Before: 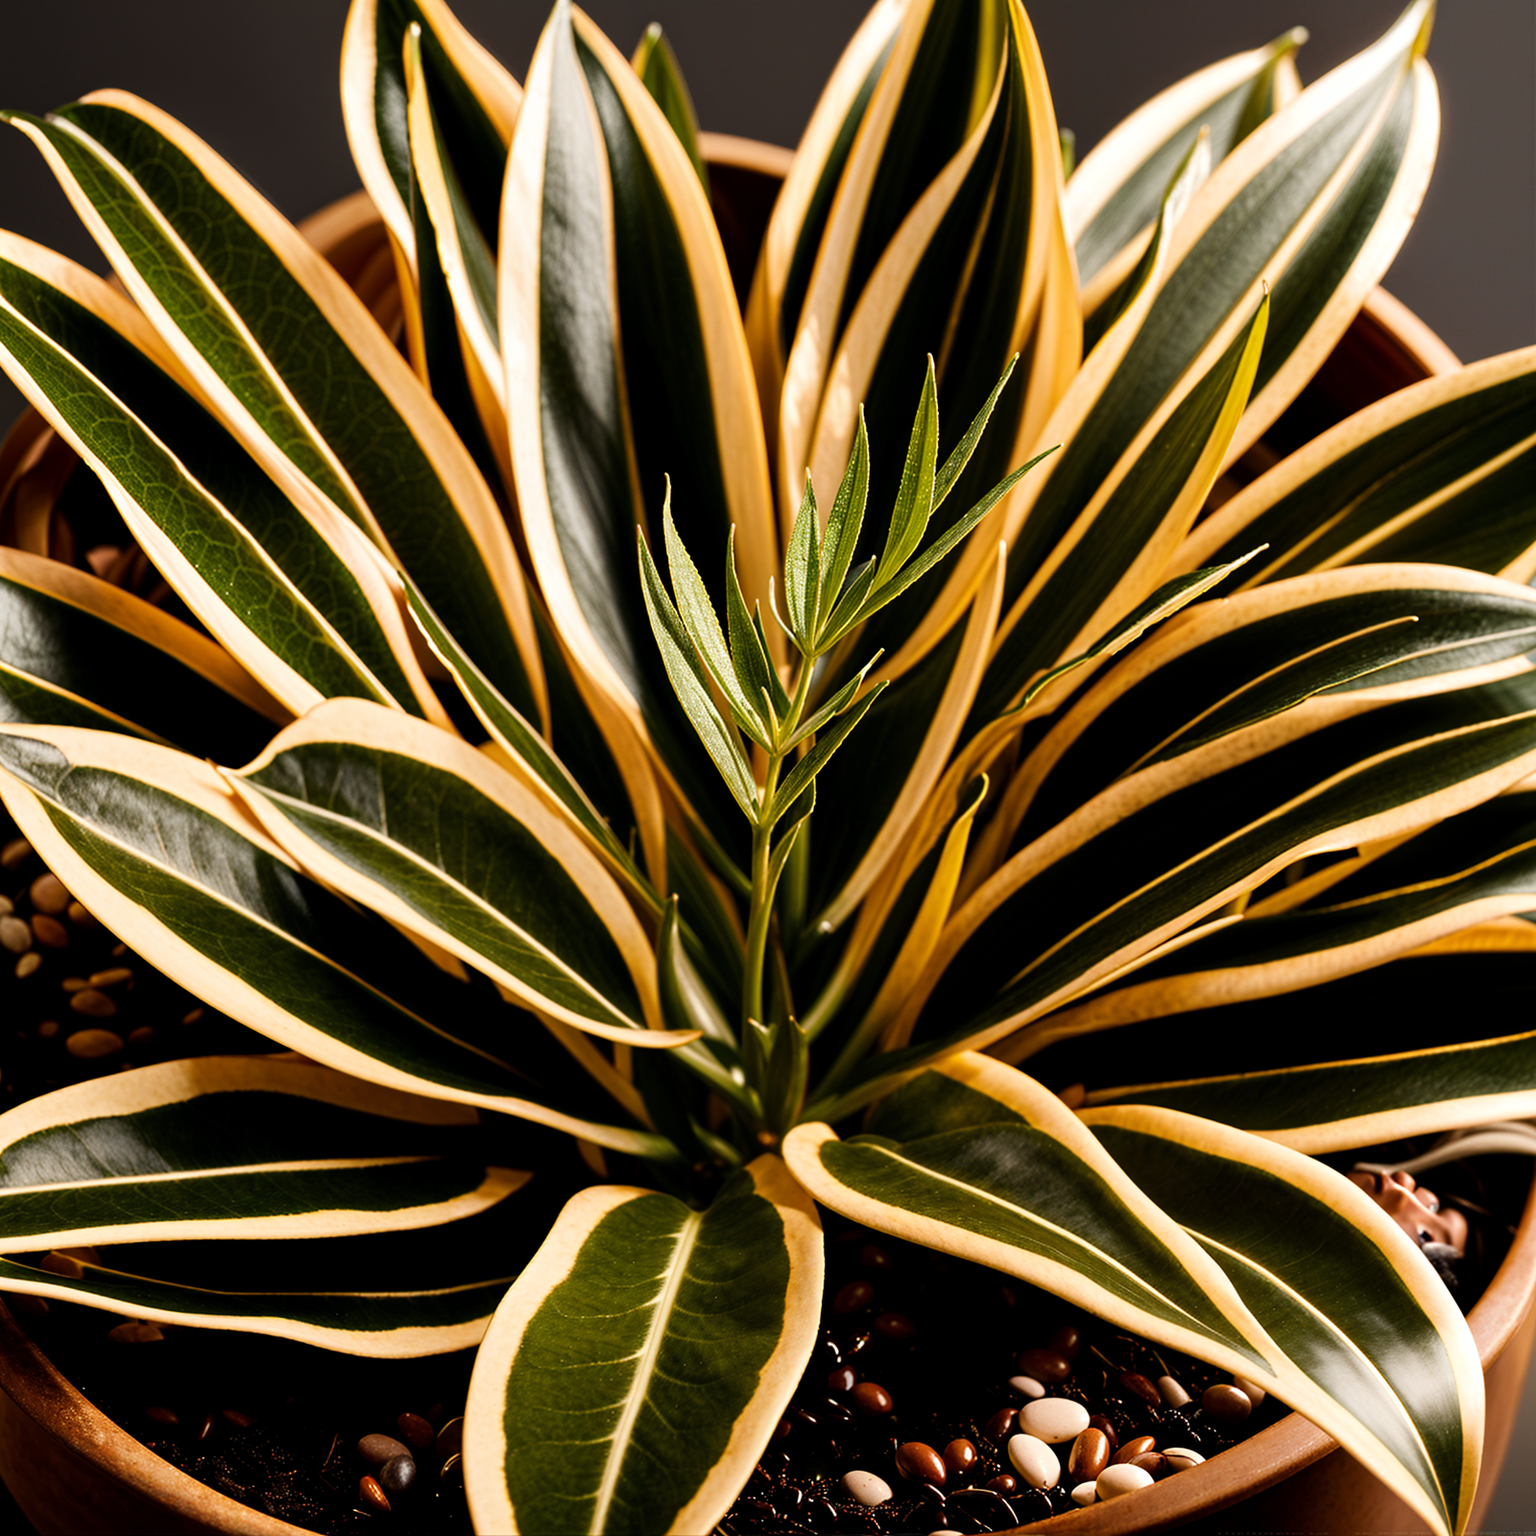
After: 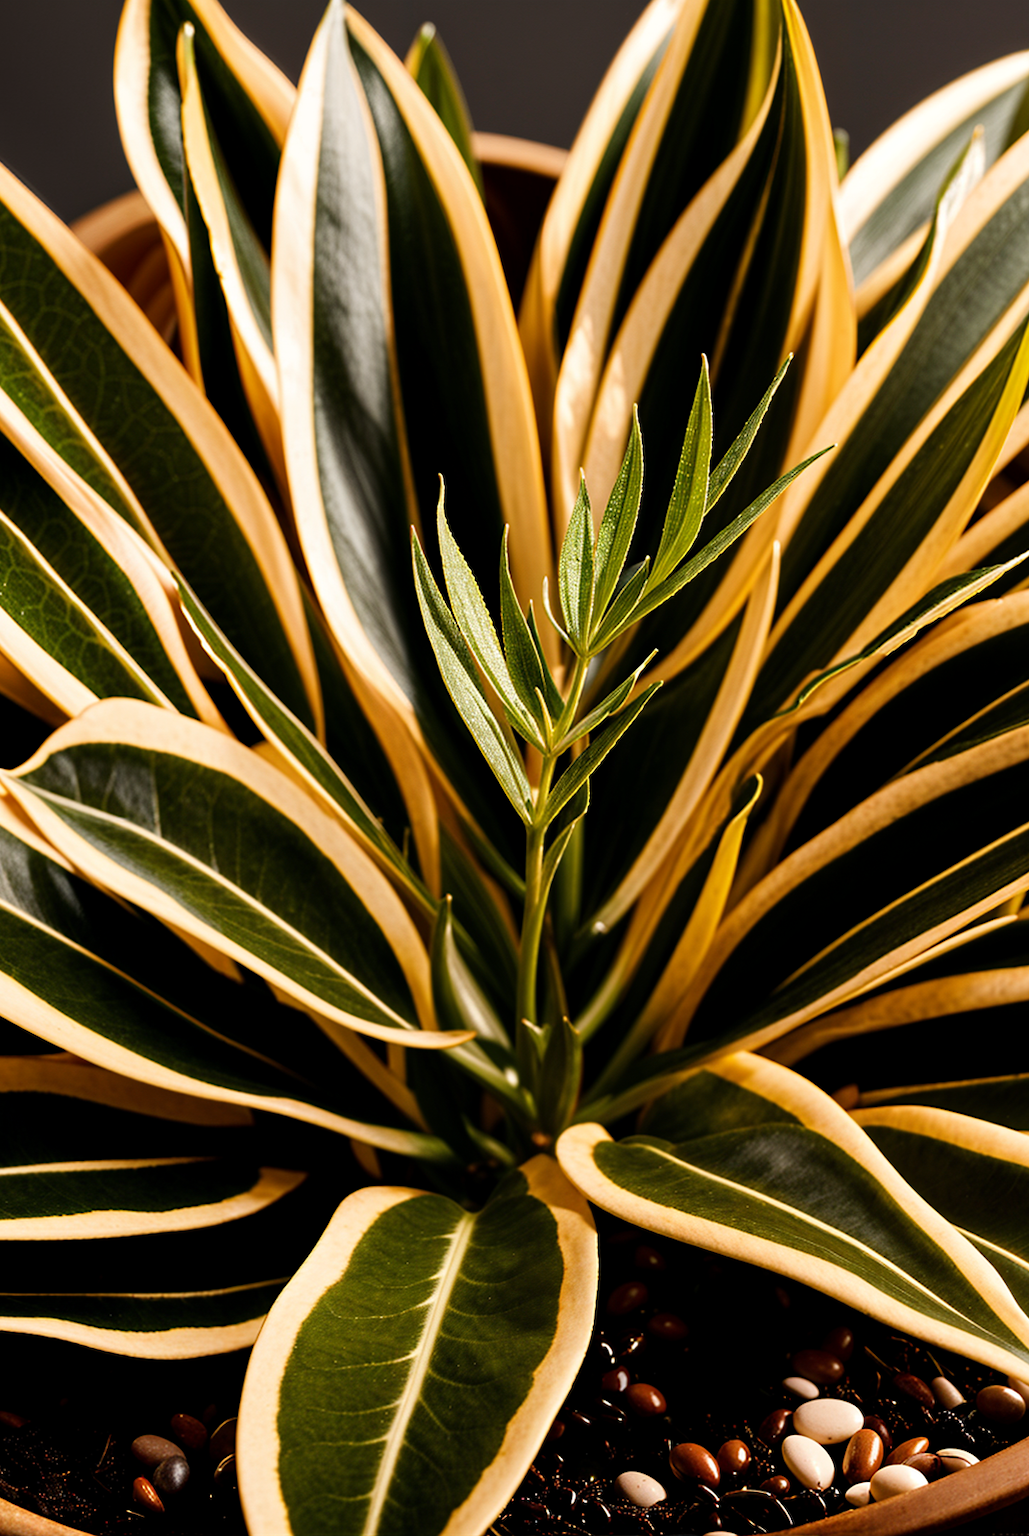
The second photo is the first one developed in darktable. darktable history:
crop and rotate: left 14.866%, right 18.121%
